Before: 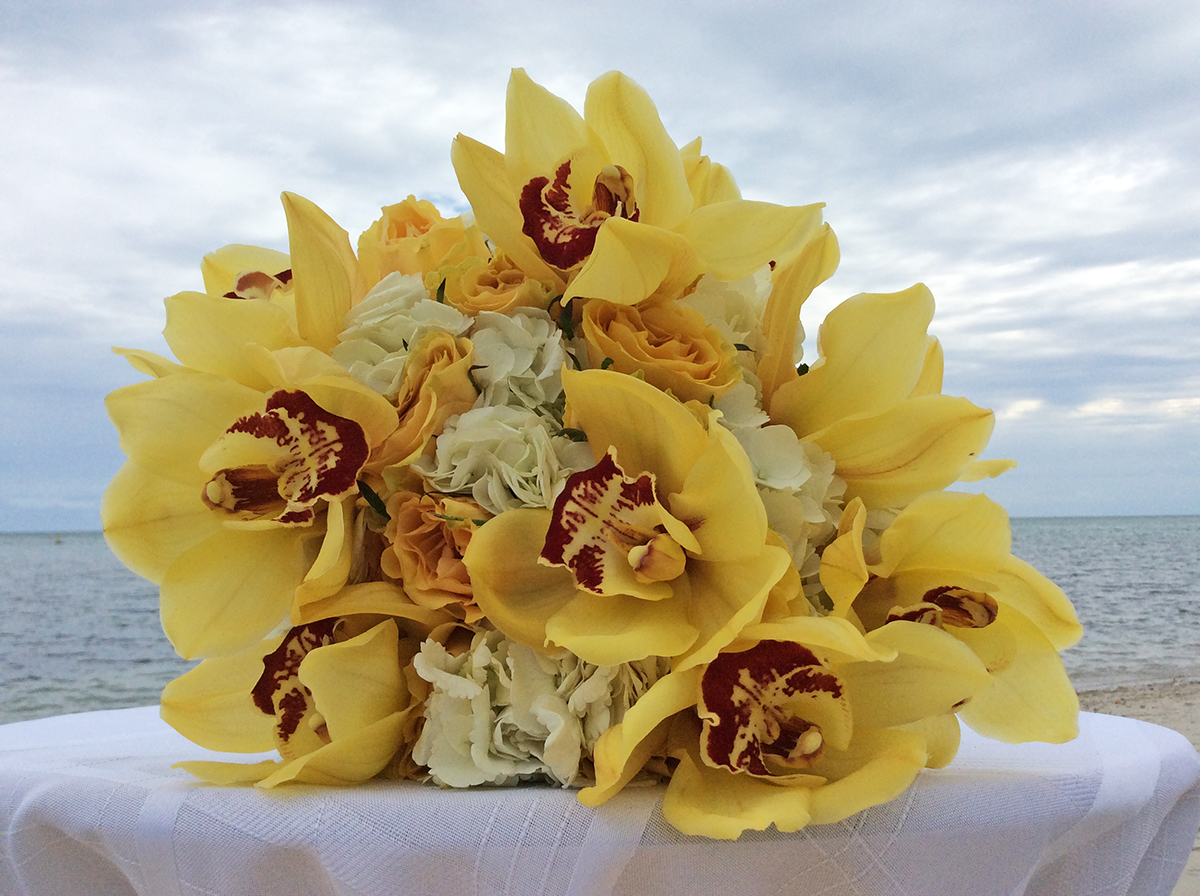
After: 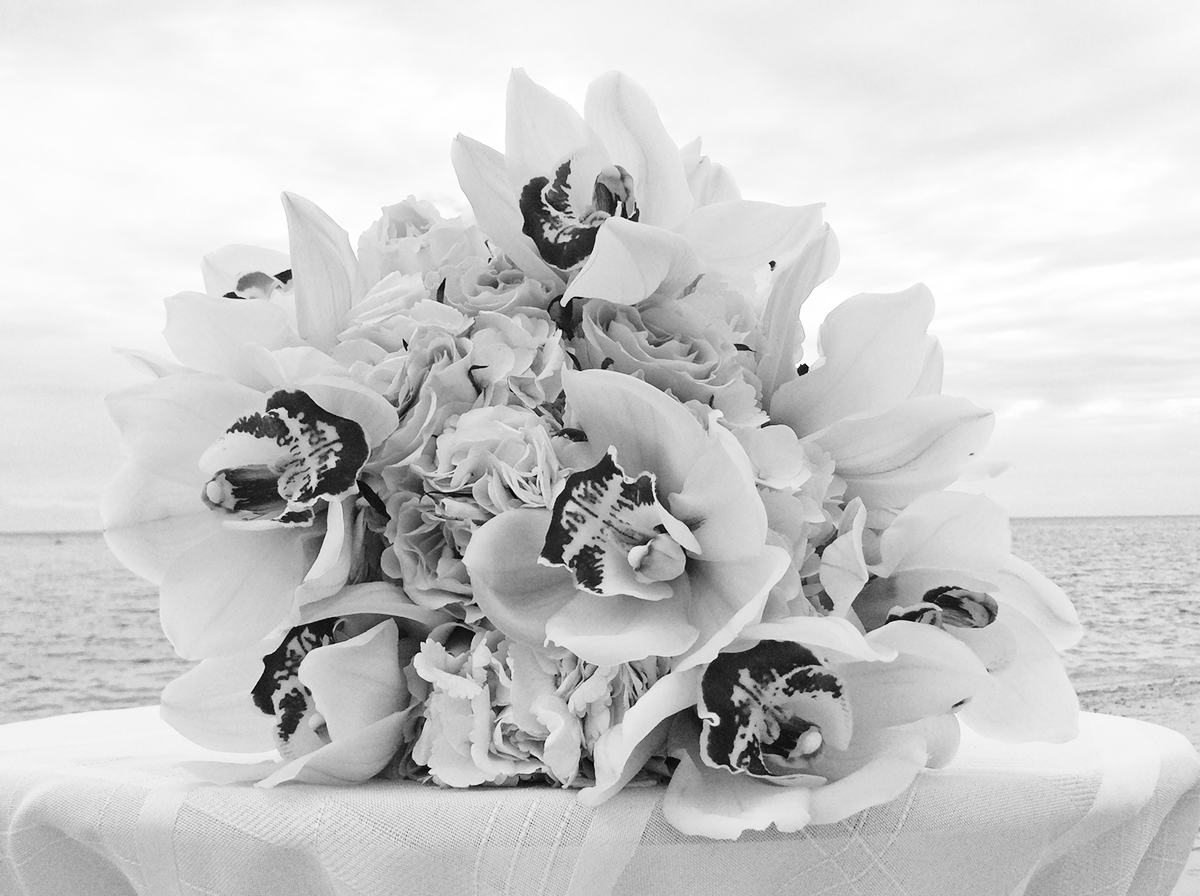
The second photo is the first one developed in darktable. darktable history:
color contrast: green-magenta contrast 0, blue-yellow contrast 0
base curve: curves: ch0 [(0, 0) (0.028, 0.03) (0.121, 0.232) (0.46, 0.748) (0.859, 0.968) (1, 1)], preserve colors none
